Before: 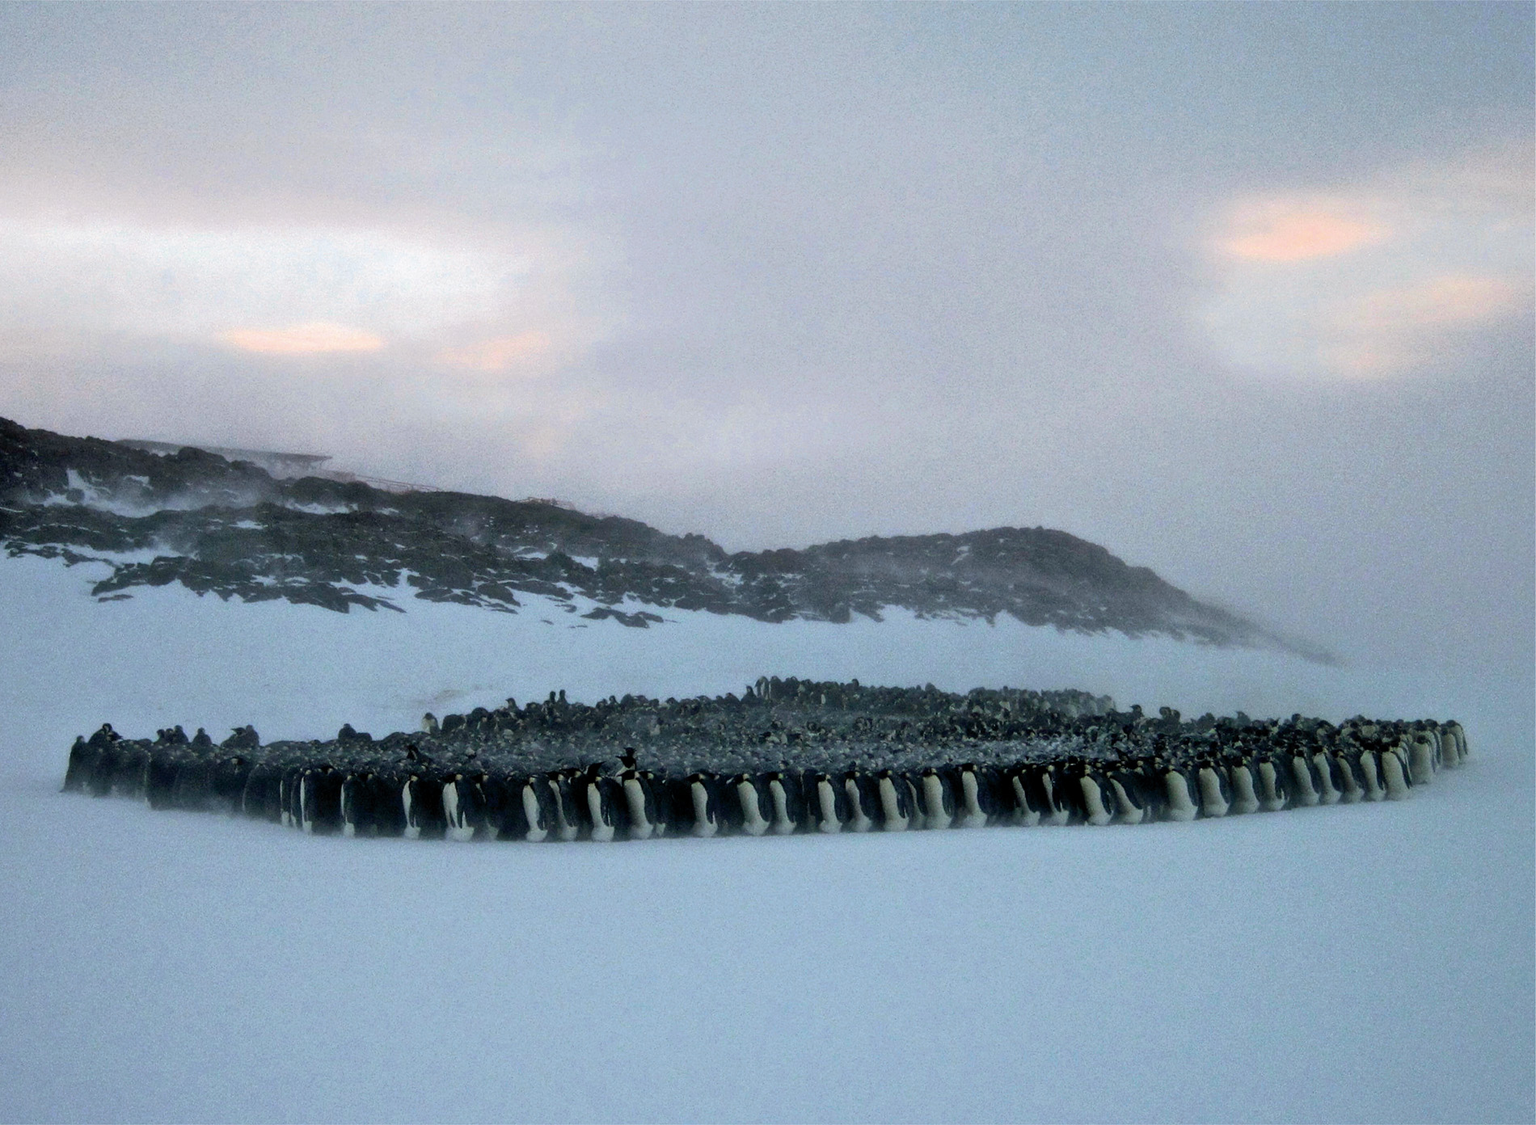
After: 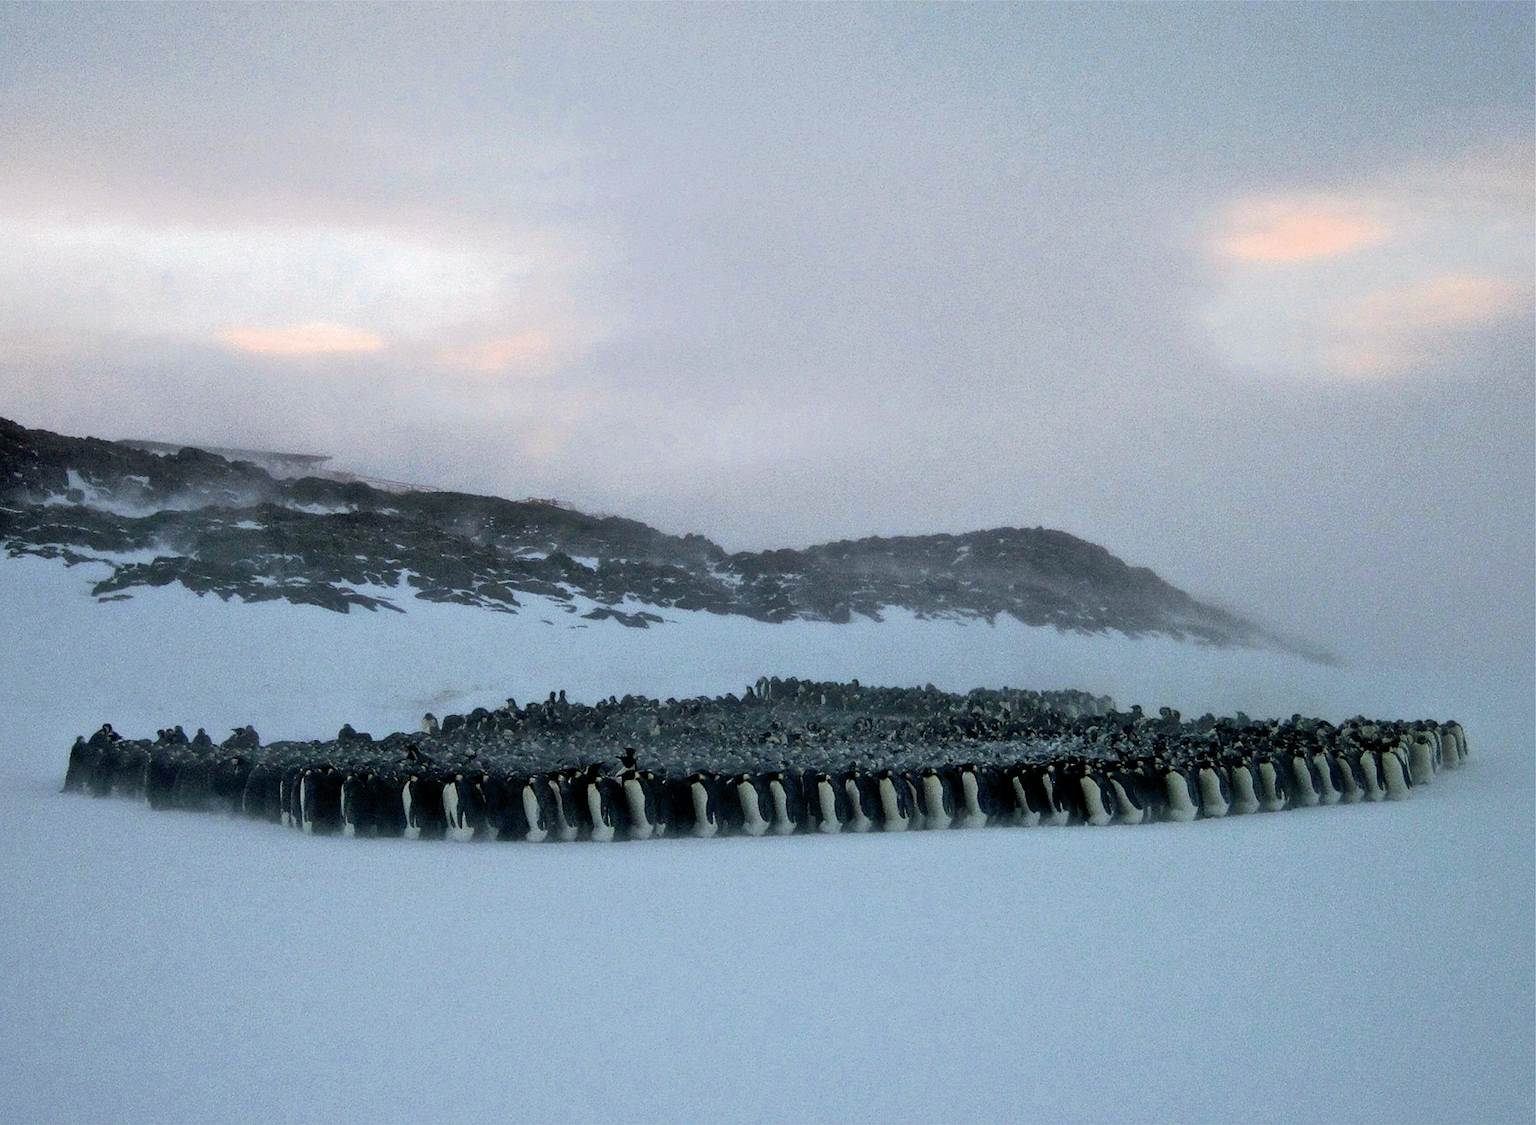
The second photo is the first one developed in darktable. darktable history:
sharpen: radius 1.006
